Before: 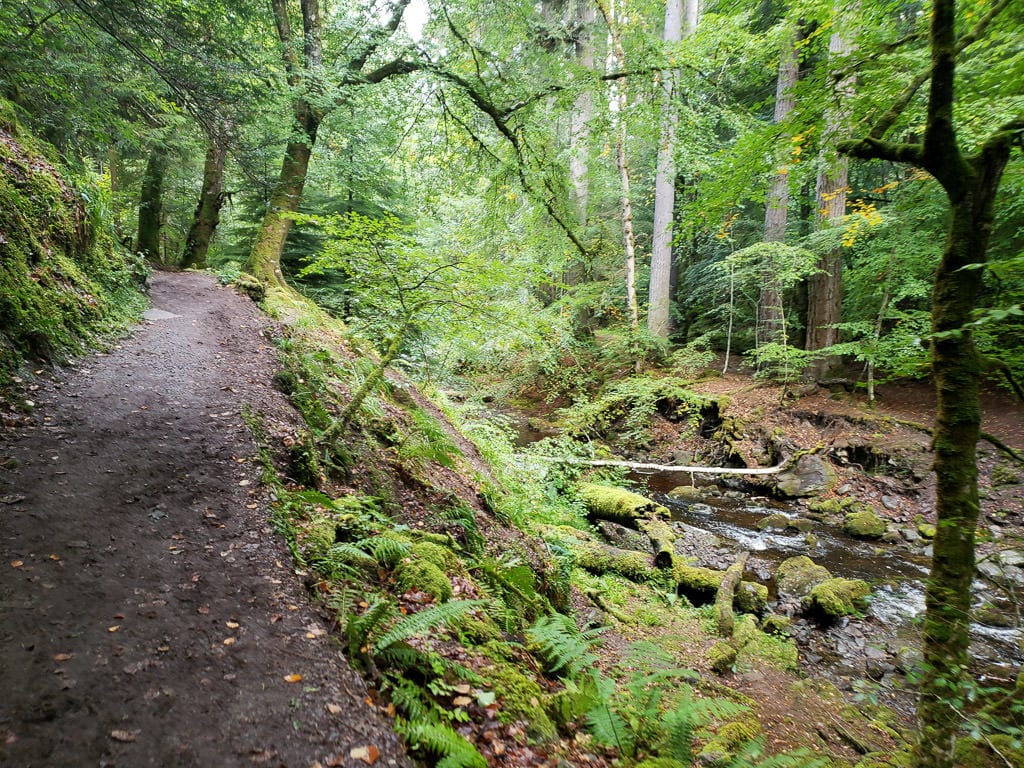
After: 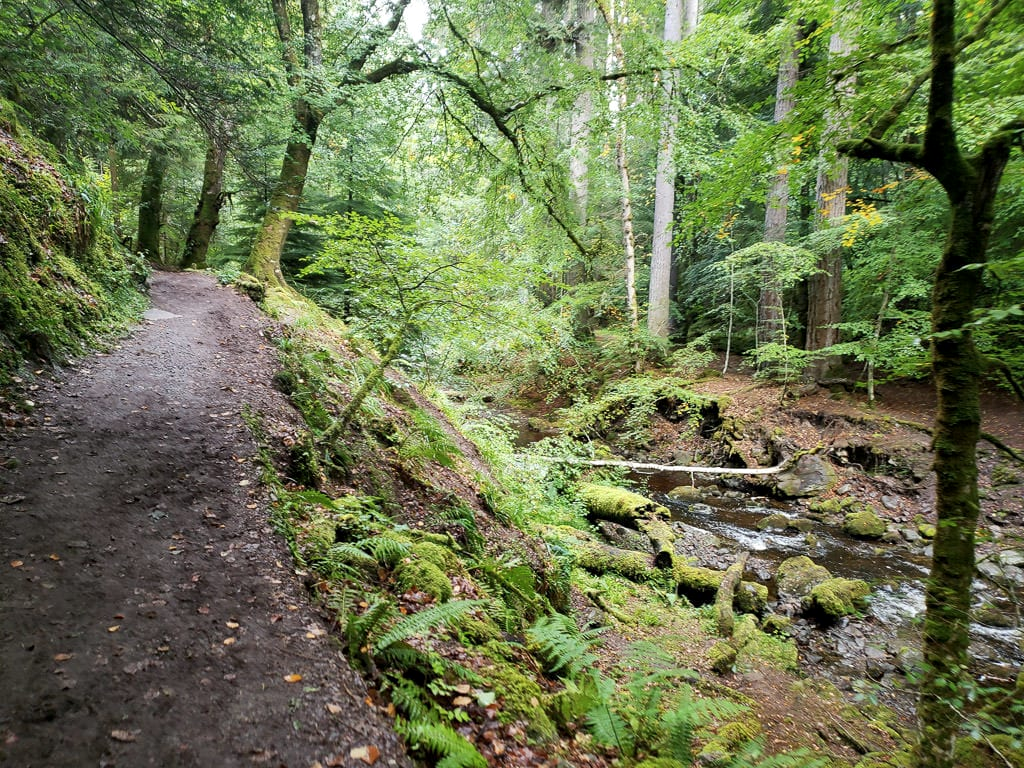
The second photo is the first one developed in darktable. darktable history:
contrast brightness saturation: saturation -0.046
local contrast: mode bilateral grid, contrast 20, coarseness 49, detail 119%, midtone range 0.2
